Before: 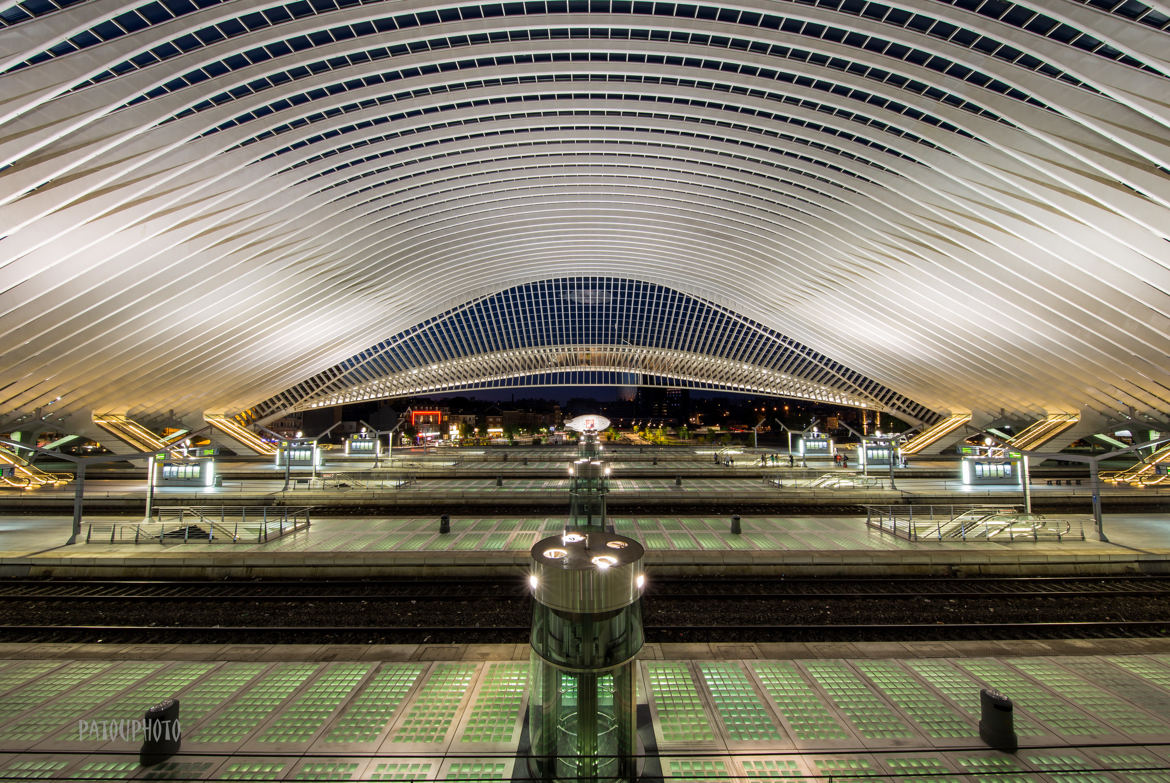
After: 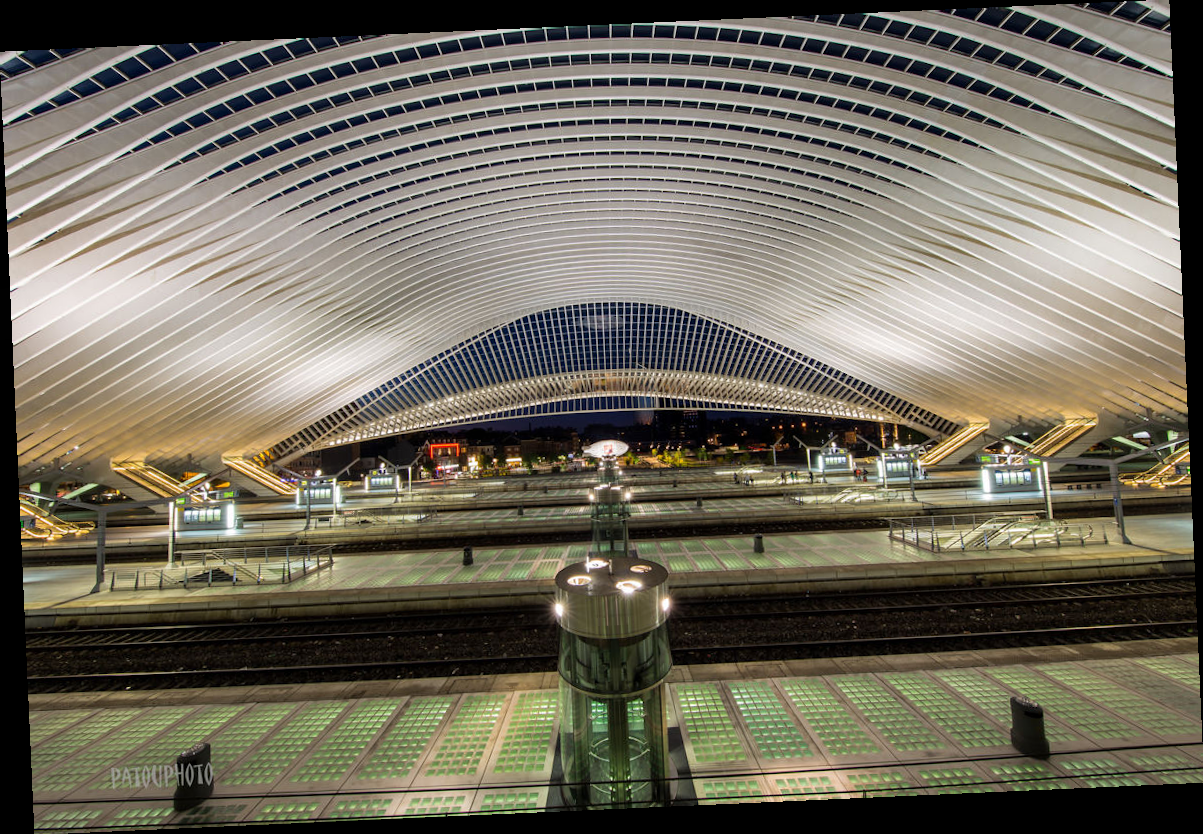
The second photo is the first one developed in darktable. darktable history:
bloom: size 3%, threshold 100%, strength 0%
shadows and highlights: shadows 20.91, highlights -82.73, soften with gaussian
rotate and perspective: rotation -2.56°, automatic cropping off
